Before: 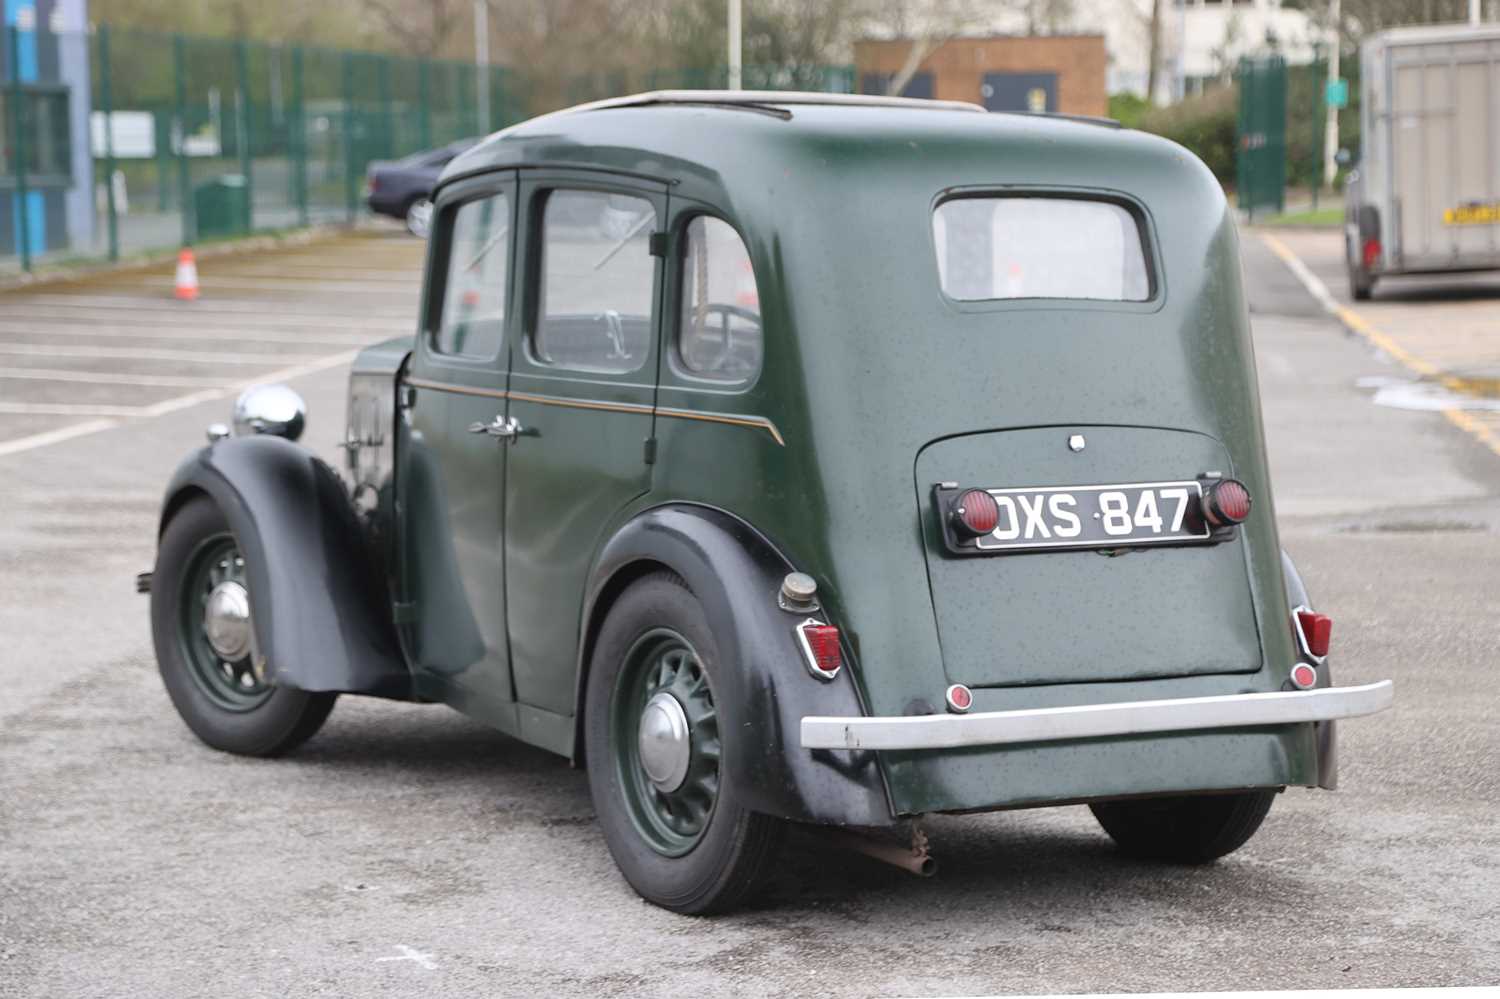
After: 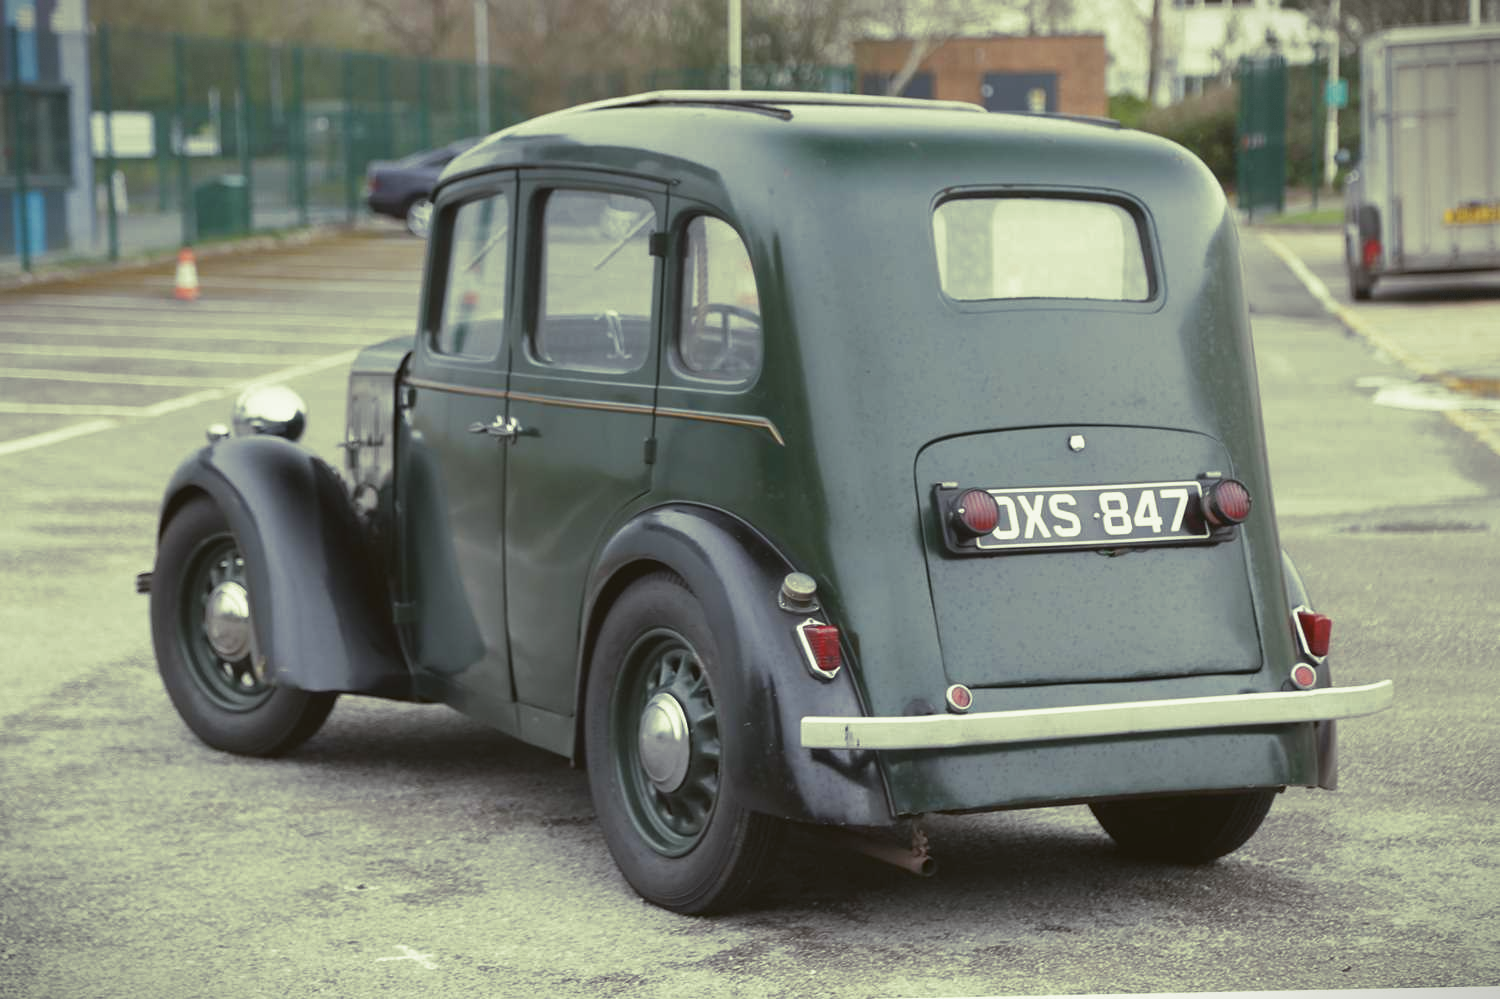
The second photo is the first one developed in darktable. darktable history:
vignetting: fall-off start 100%, brightness -0.406, saturation -0.3, width/height ratio 1.324, dithering 8-bit output, unbound false
tone curve: curves: ch0 [(0, 0) (0.8, 0.757) (1, 1)], color space Lab, linked channels, preserve colors none
color zones: curves: ch0 [(0, 0.5) (0.143, 0.5) (0.286, 0.5) (0.429, 0.5) (0.571, 0.5) (0.714, 0.476) (0.857, 0.5) (1, 0.5)]; ch2 [(0, 0.5) (0.143, 0.5) (0.286, 0.5) (0.429, 0.5) (0.571, 0.5) (0.714, 0.487) (0.857, 0.5) (1, 0.5)]
split-toning: shadows › hue 290.82°, shadows › saturation 0.34, highlights › saturation 0.38, balance 0, compress 50%
color balance: lift [1.004, 1.002, 1.002, 0.998], gamma [1, 1.007, 1.002, 0.993], gain [1, 0.977, 1.013, 1.023], contrast -3.64%
local contrast: mode bilateral grid, contrast 100, coarseness 100, detail 91%, midtone range 0.2
